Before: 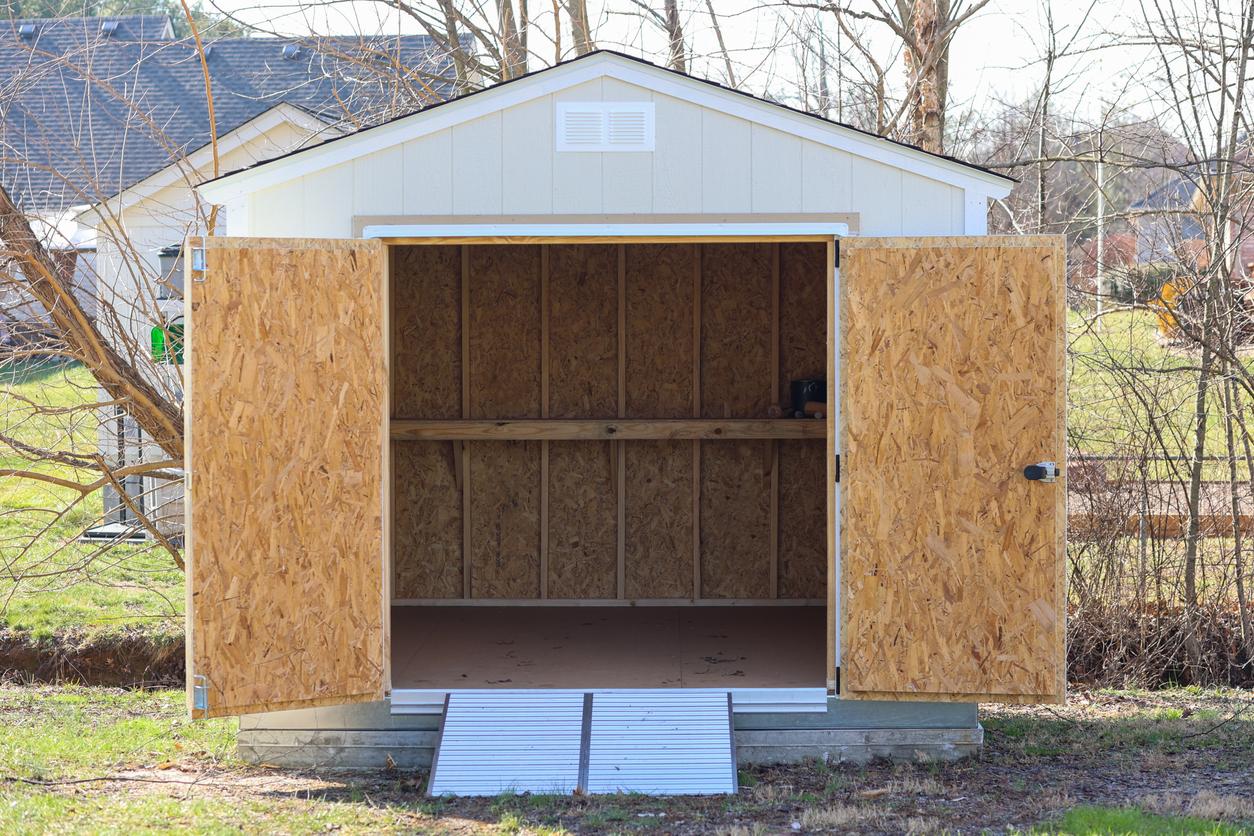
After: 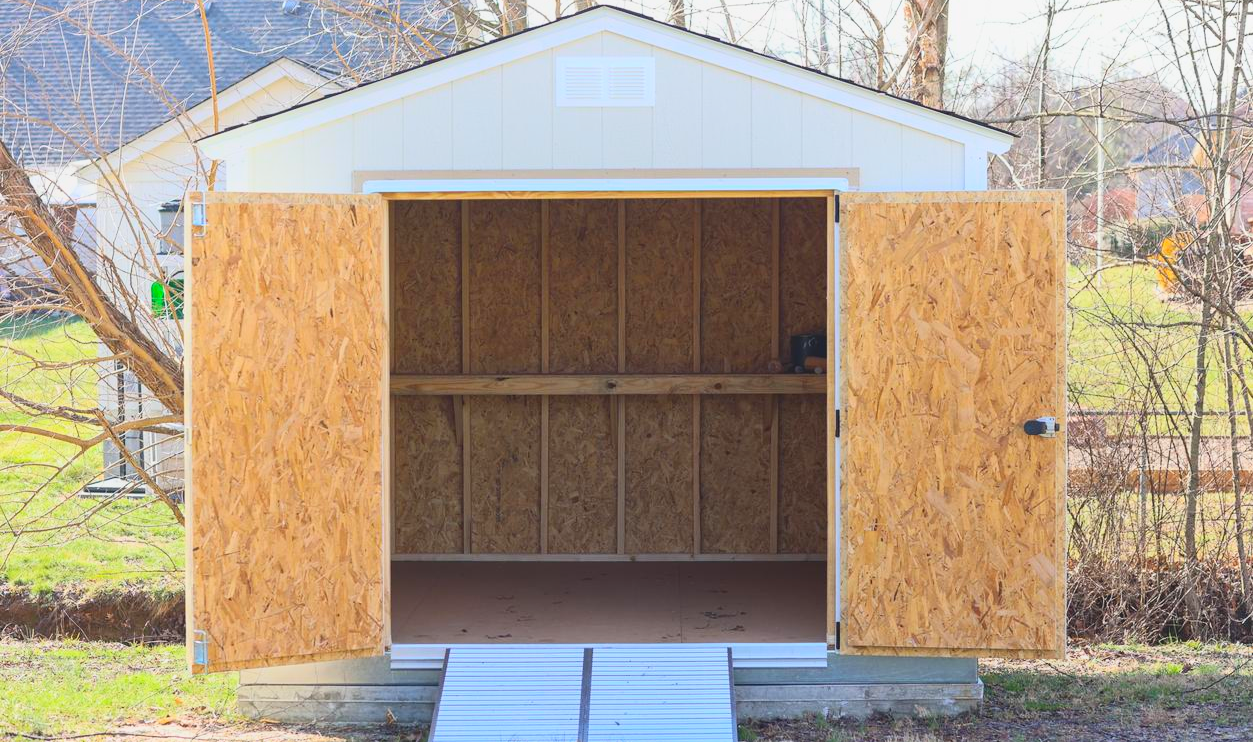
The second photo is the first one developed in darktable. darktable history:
contrast brightness saturation: contrast 0.2, brightness 0.16, saturation 0.22
local contrast: highlights 68%, shadows 68%, detail 82%, midtone range 0.325
crop and rotate: top 5.609%, bottom 5.609%
